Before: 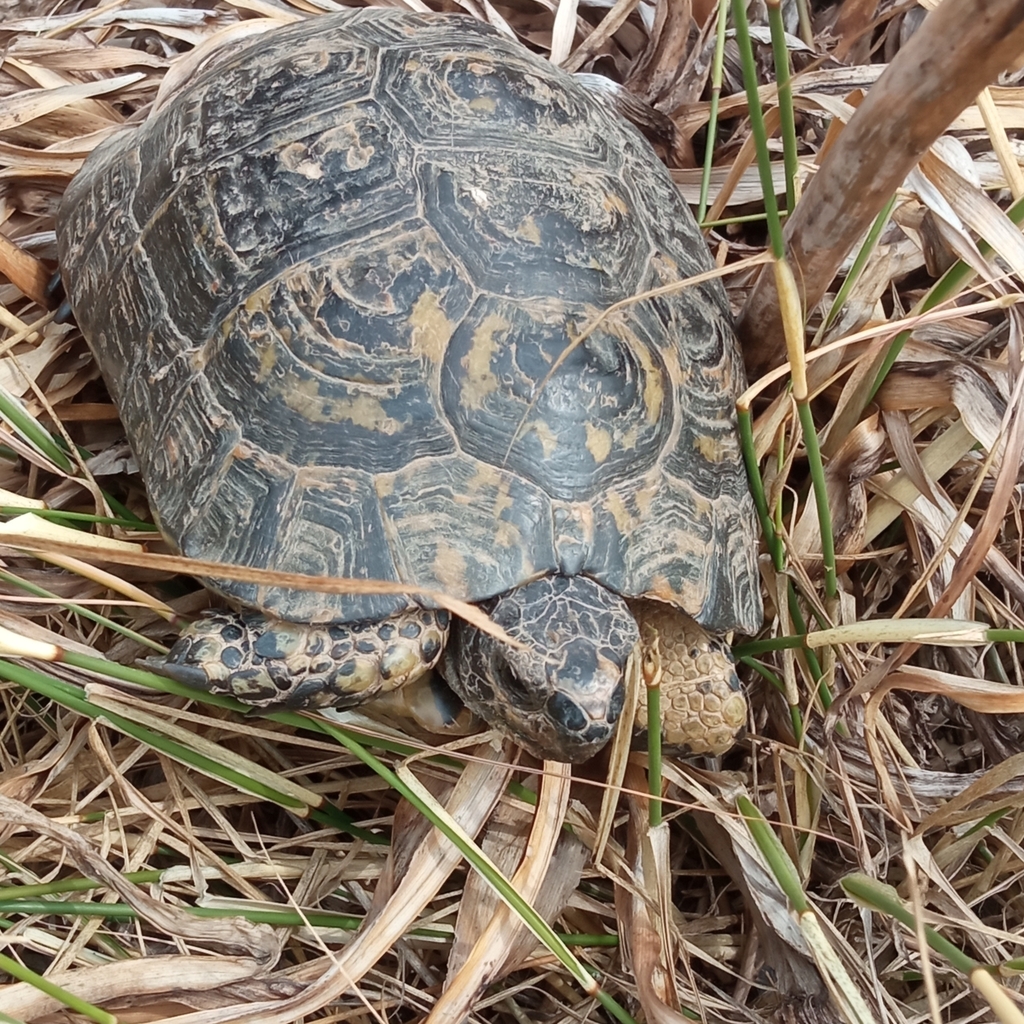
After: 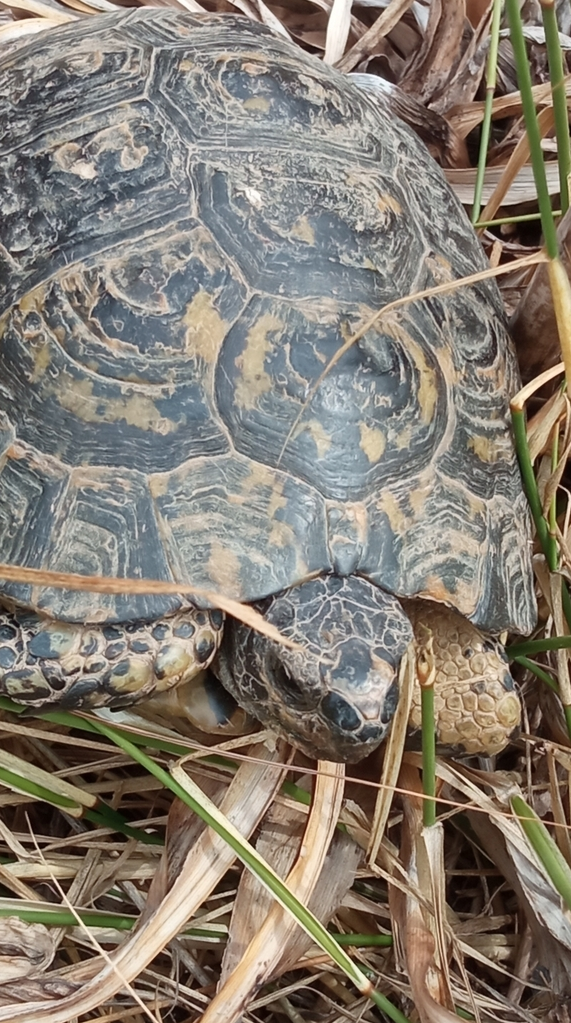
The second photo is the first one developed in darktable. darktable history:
crop: left 22.111%, right 22.097%, bottom 0.015%
